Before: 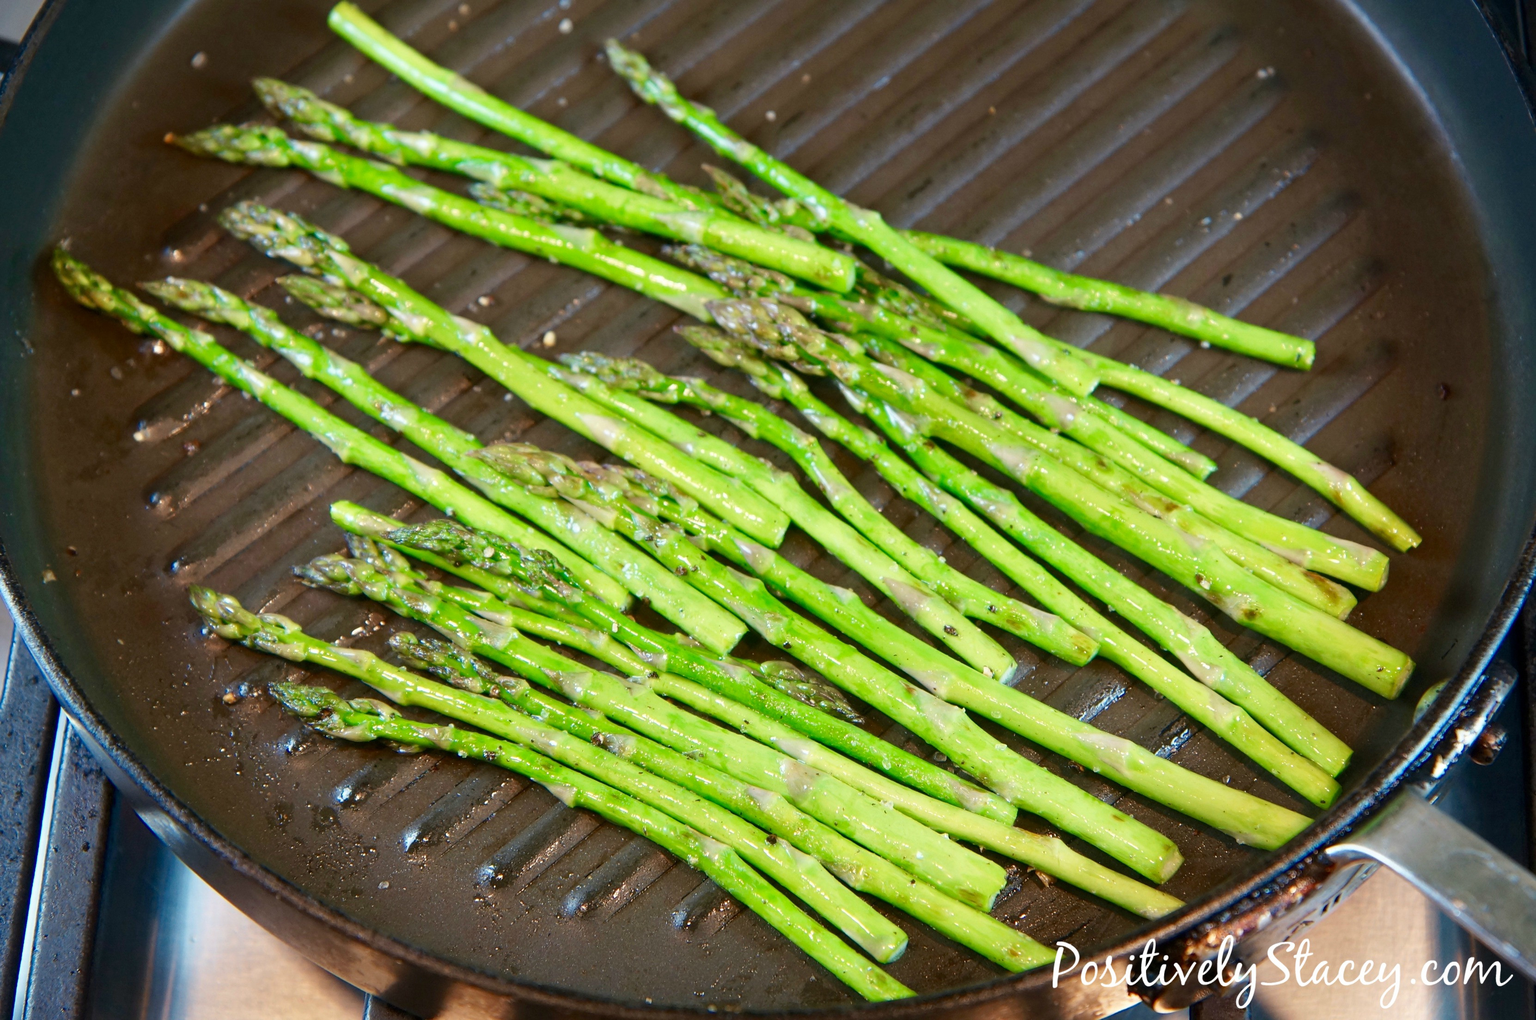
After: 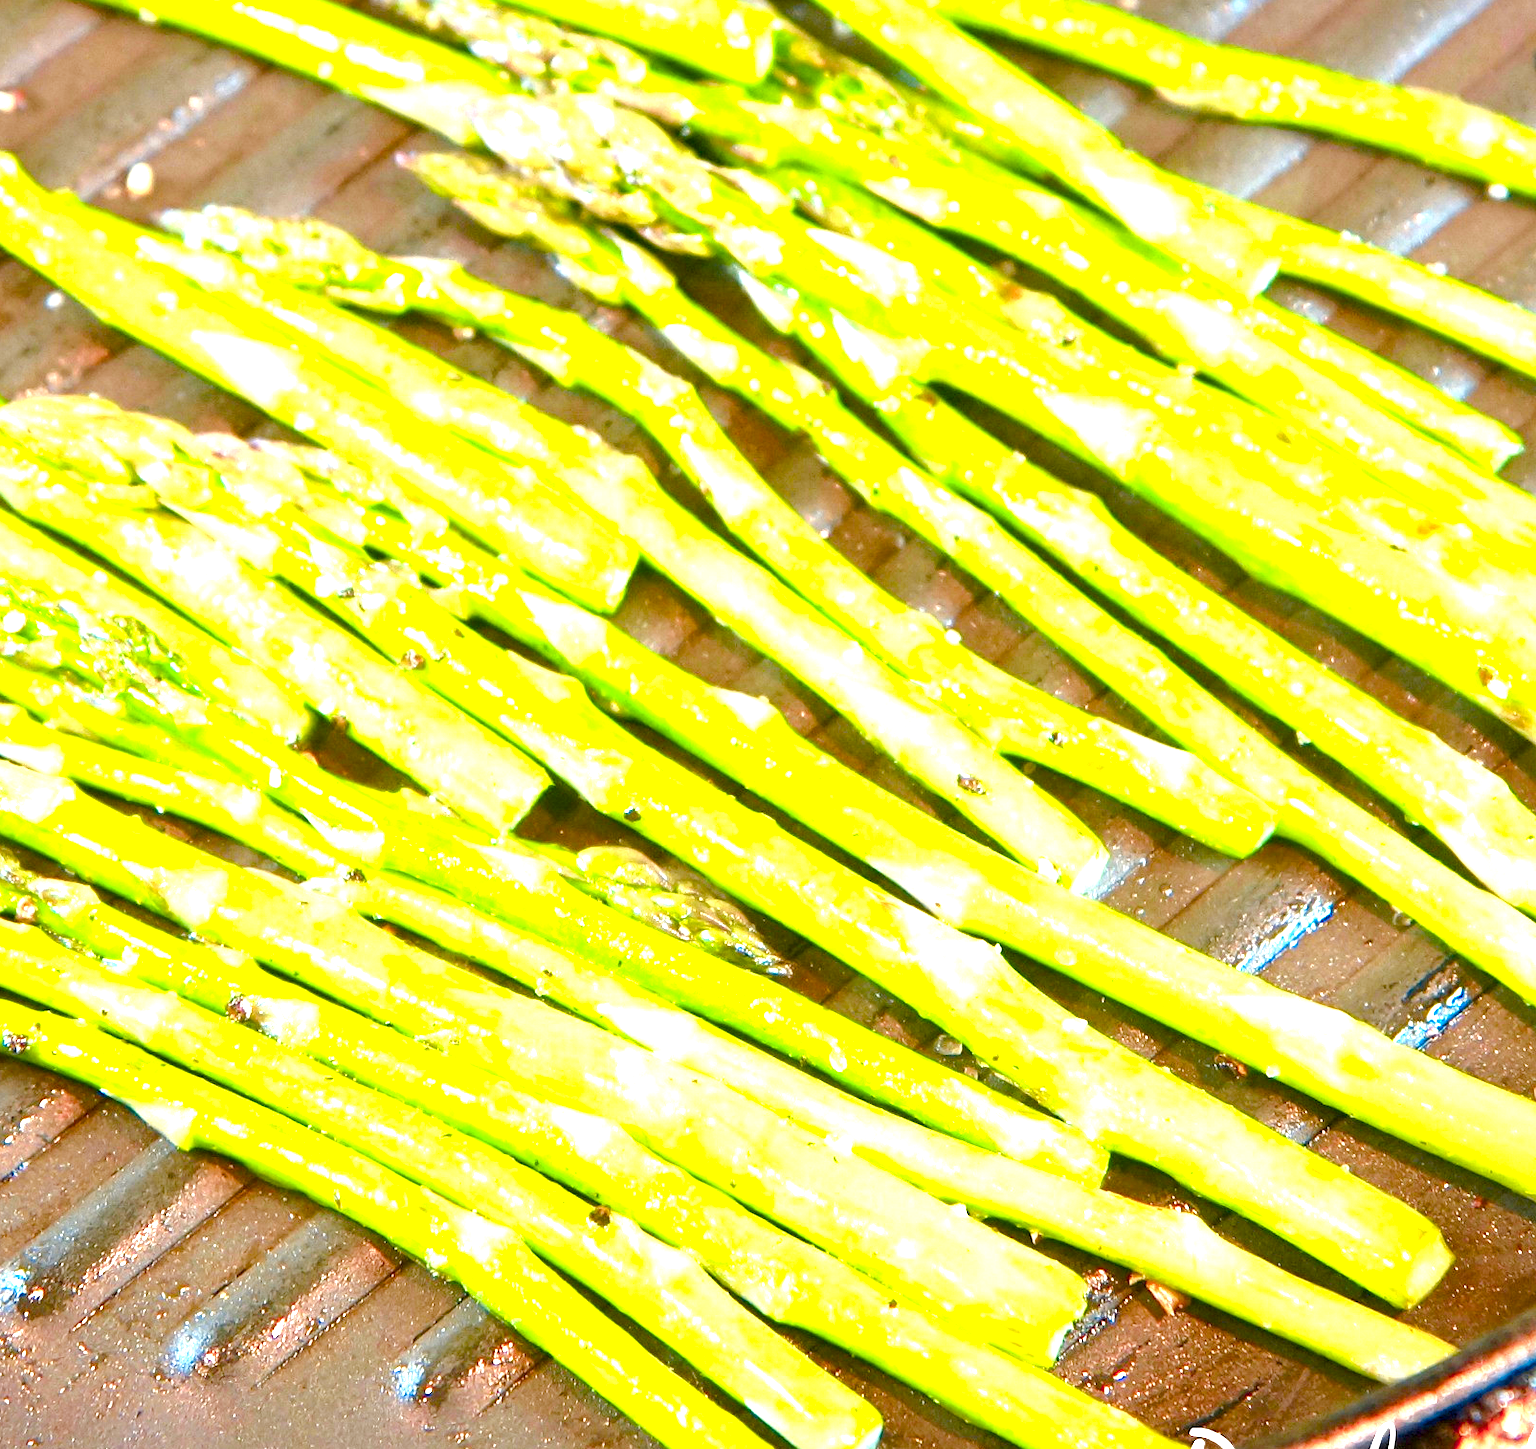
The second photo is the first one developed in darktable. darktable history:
color balance rgb: perceptual saturation grading › global saturation 34.897%, perceptual saturation grading › highlights -29.922%, perceptual saturation grading › shadows 34.855%, hue shift -10.07°, perceptual brilliance grading › mid-tones 10.844%, perceptual brilliance grading › shadows 15.107%
crop: left 31.403%, top 24.741%, right 20.29%, bottom 6.6%
exposure: exposure 1.999 EV, compensate highlight preservation false
